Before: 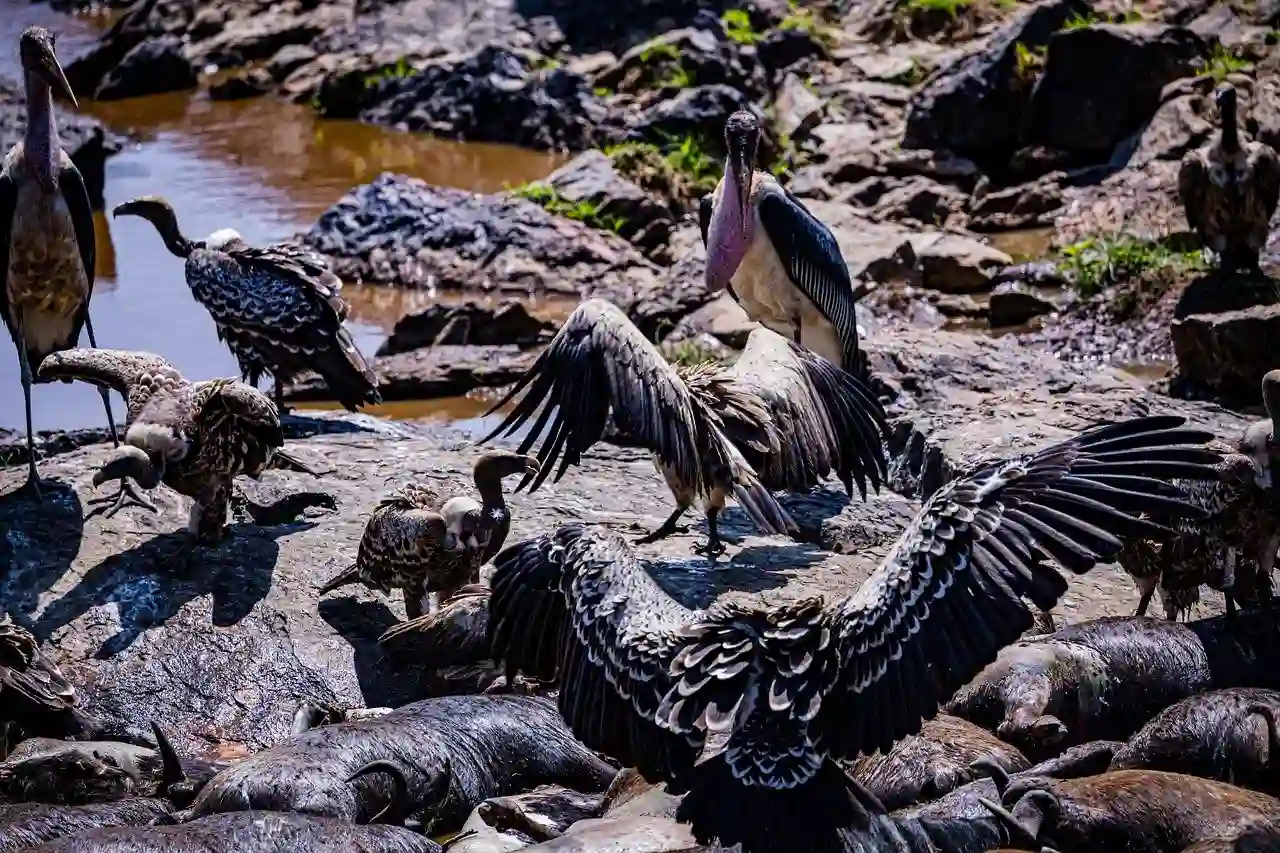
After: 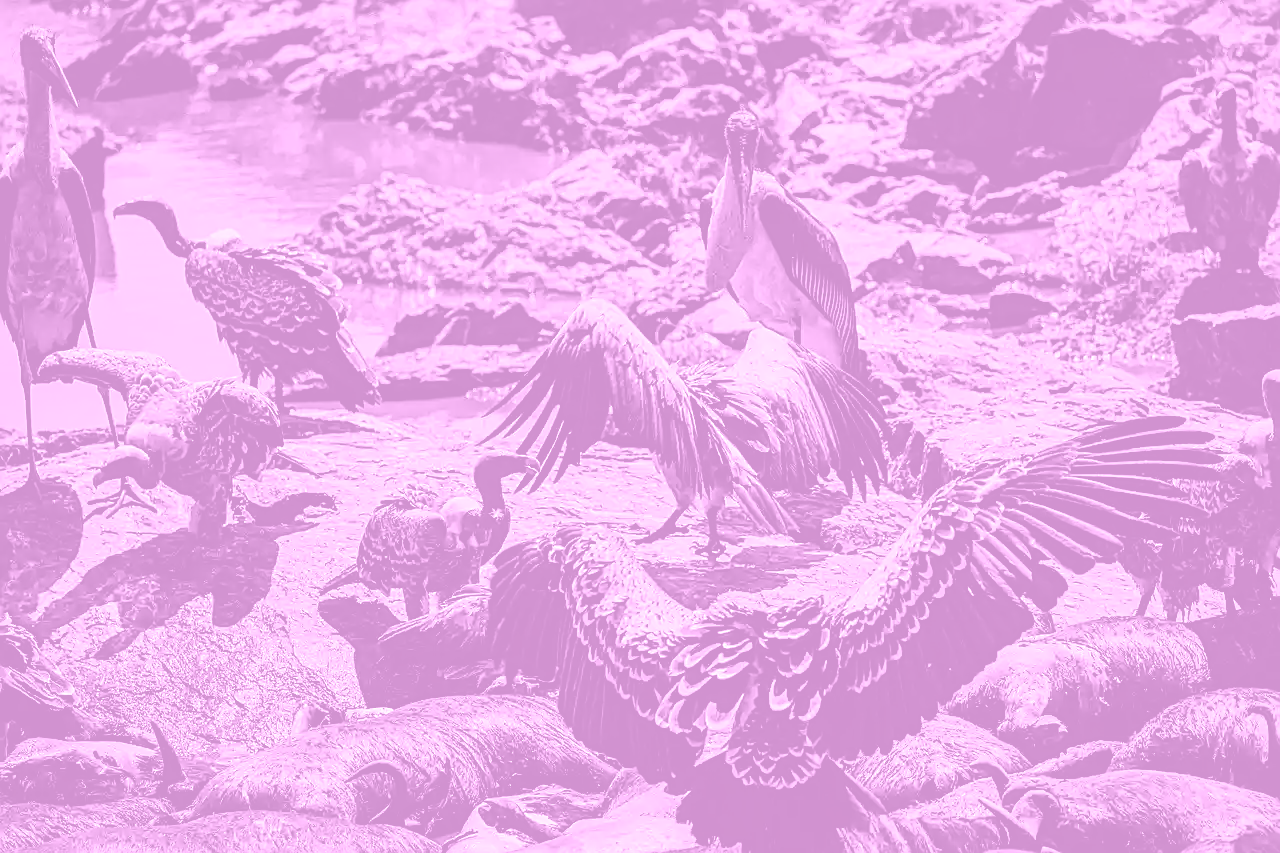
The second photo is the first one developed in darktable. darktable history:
color correction: highlights a* -1.43, highlights b* 10.12, shadows a* 0.395, shadows b* 19.35
sharpen: on, module defaults
colorize: hue 331.2°, saturation 75%, source mix 30.28%, lightness 70.52%, version 1
exposure: compensate highlight preservation false
color zones: curves: ch1 [(0.235, 0.558) (0.75, 0.5)]; ch2 [(0.25, 0.462) (0.749, 0.457)], mix 40.67%
shadows and highlights: soften with gaussian
color balance: contrast 8.5%, output saturation 105%
